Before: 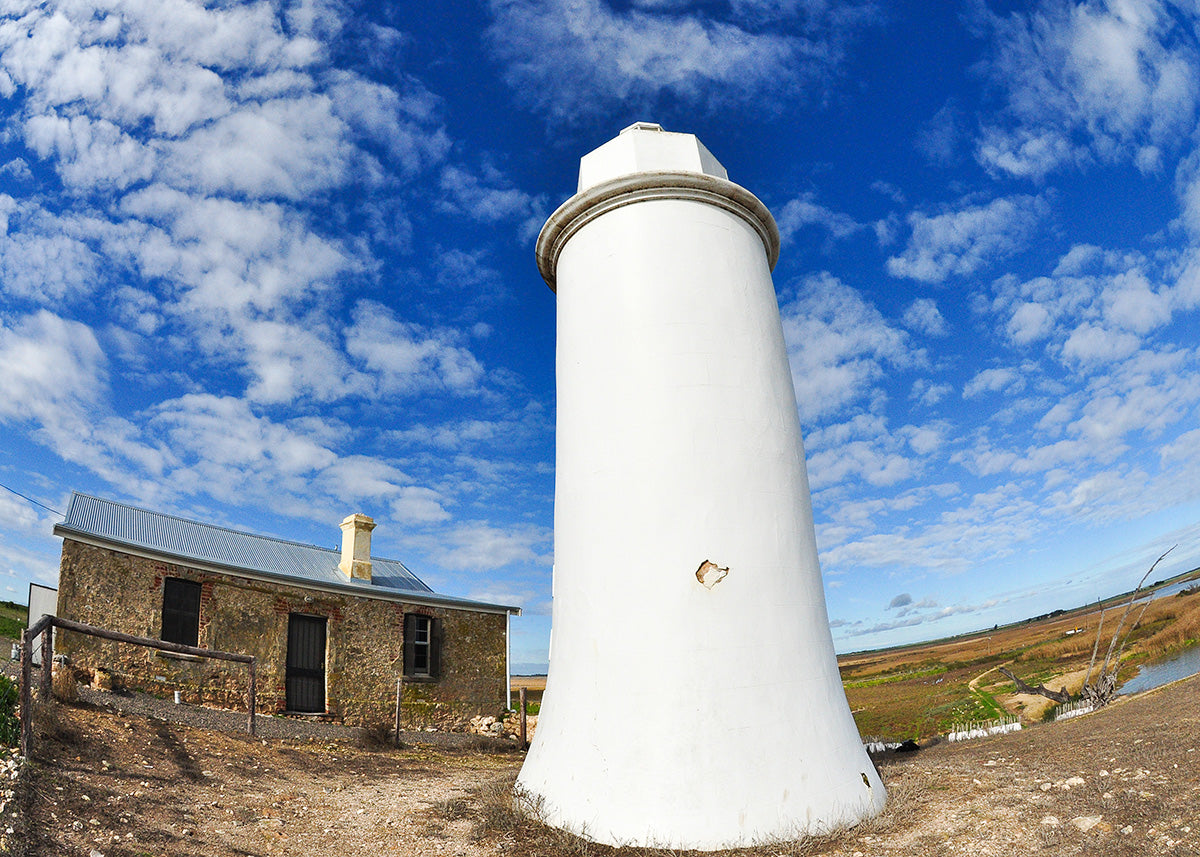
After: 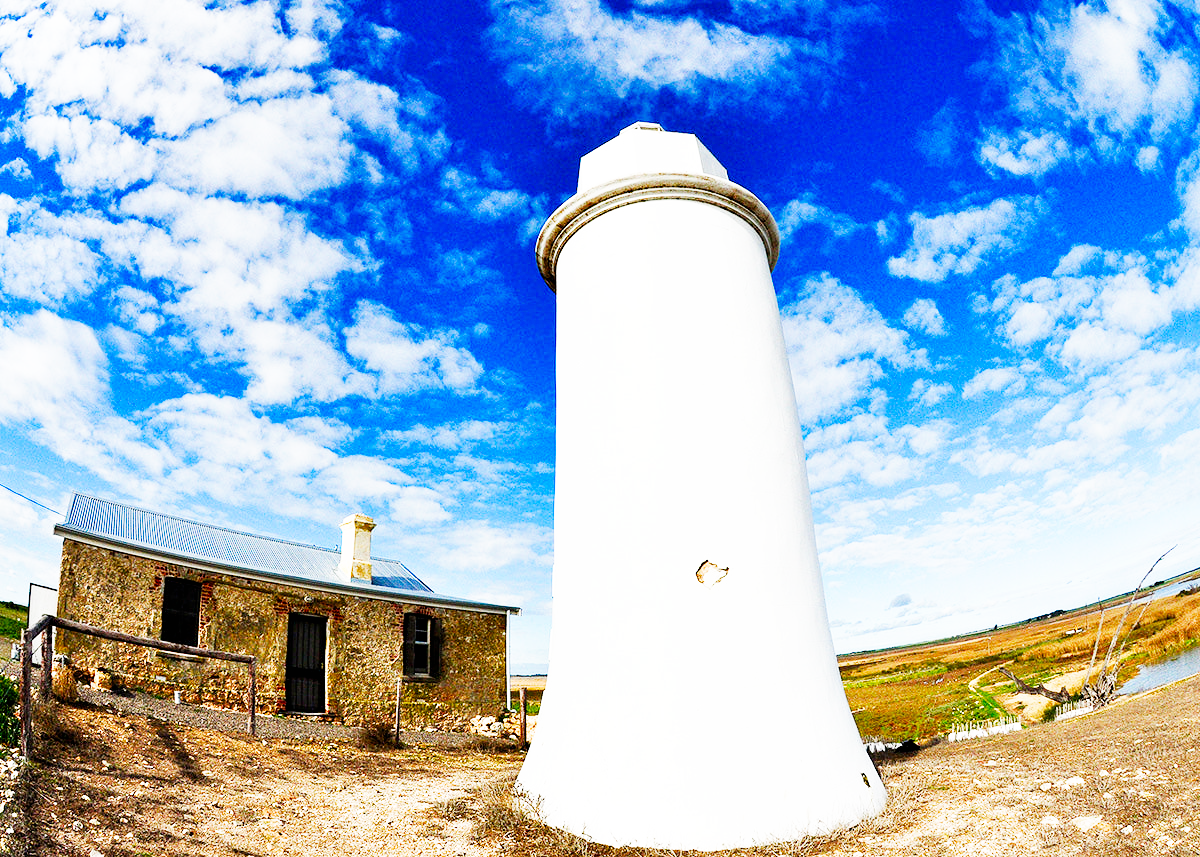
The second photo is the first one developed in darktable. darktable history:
color balance rgb: perceptual saturation grading › global saturation 20%, perceptual saturation grading › highlights -50%, perceptual saturation grading › shadows 30%
exposure: black level correction 0.009, compensate highlight preservation false
base curve: curves: ch0 [(0, 0) (0.007, 0.004) (0.027, 0.03) (0.046, 0.07) (0.207, 0.54) (0.442, 0.872) (0.673, 0.972) (1, 1)], preserve colors none
